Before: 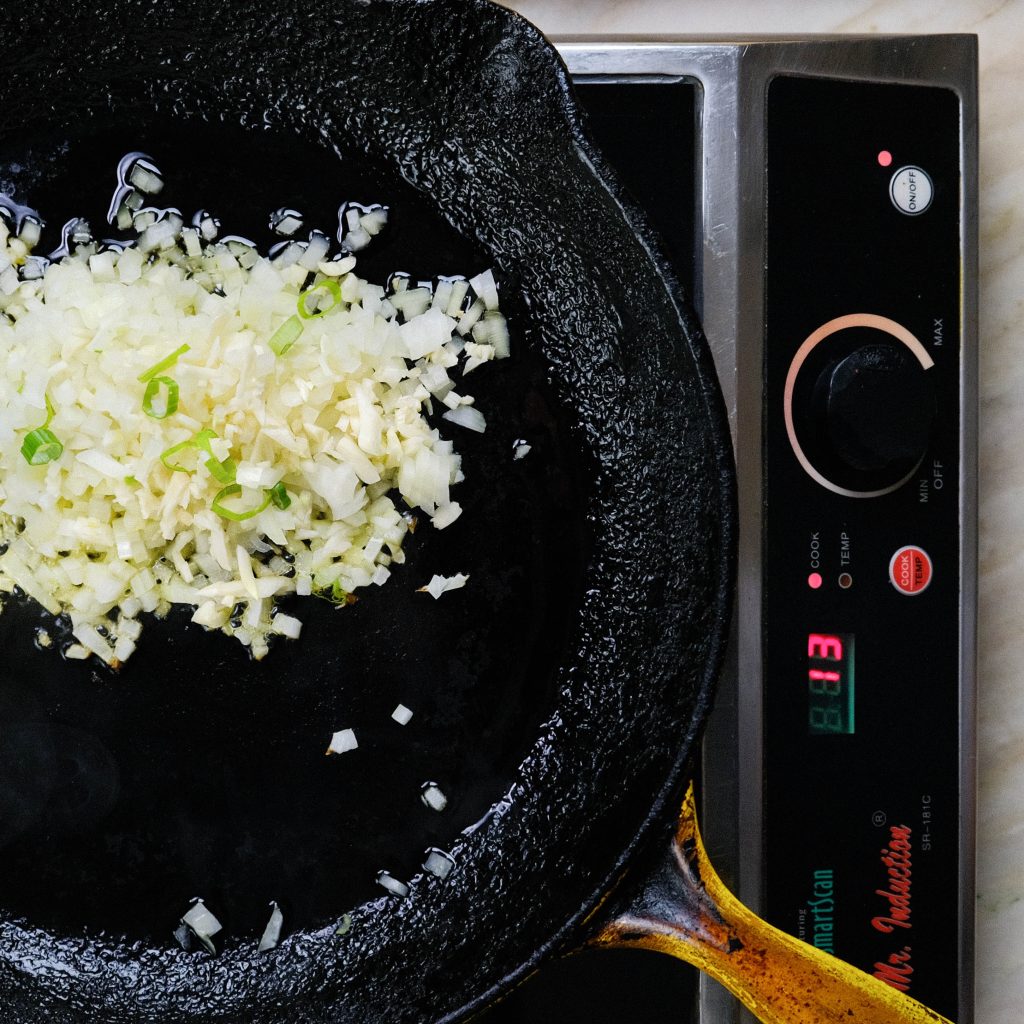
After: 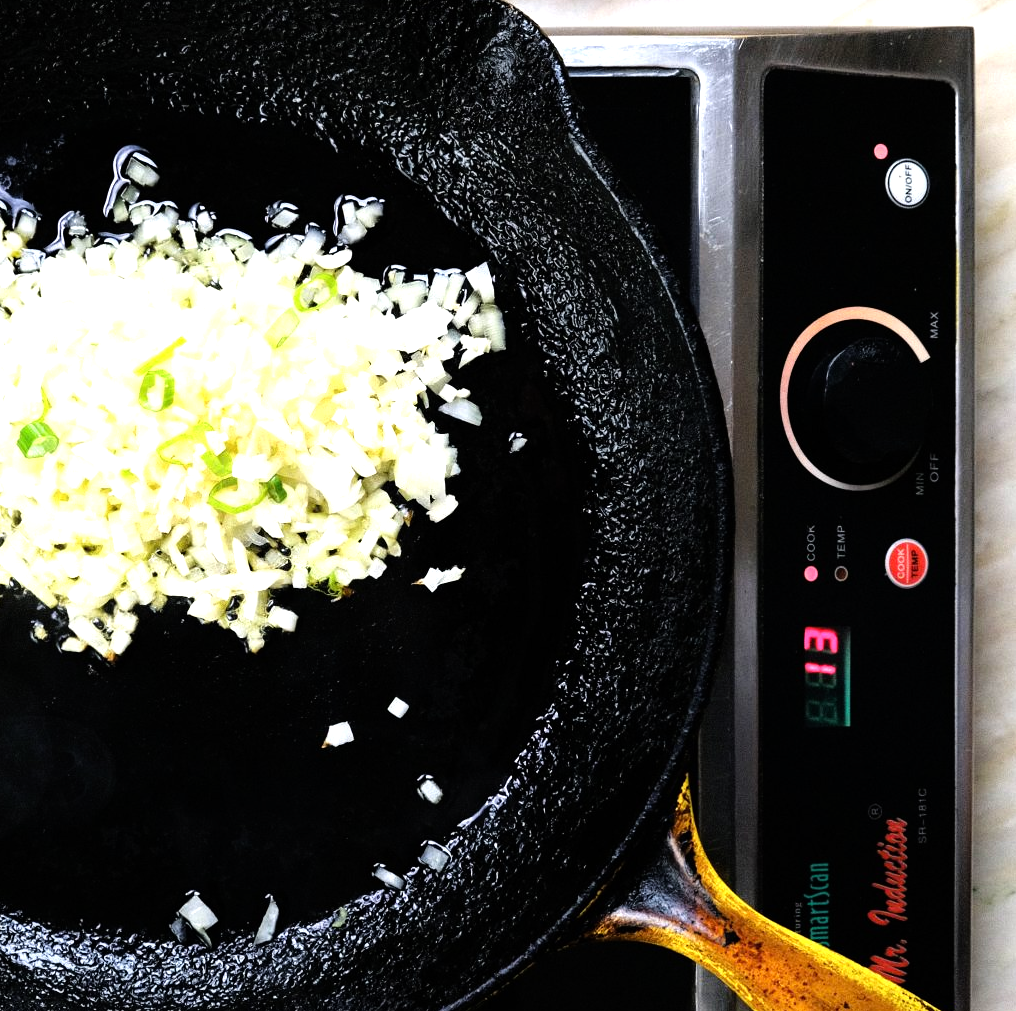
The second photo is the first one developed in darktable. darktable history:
tone equalizer: -8 EV -1.09 EV, -7 EV -1.03 EV, -6 EV -0.849 EV, -5 EV -0.603 EV, -3 EV 0.588 EV, -2 EV 0.889 EV, -1 EV 0.999 EV, +0 EV 1.07 EV
crop: left 0.453%, top 0.74%, right 0.231%, bottom 0.492%
